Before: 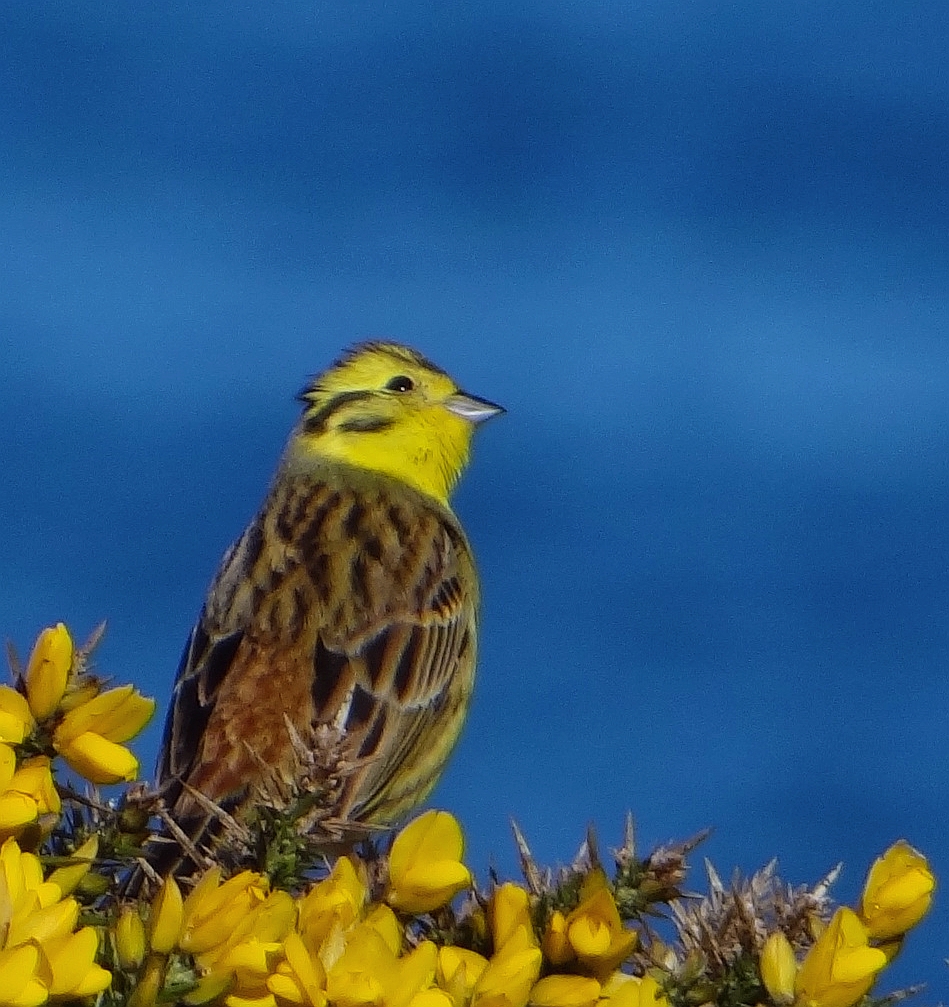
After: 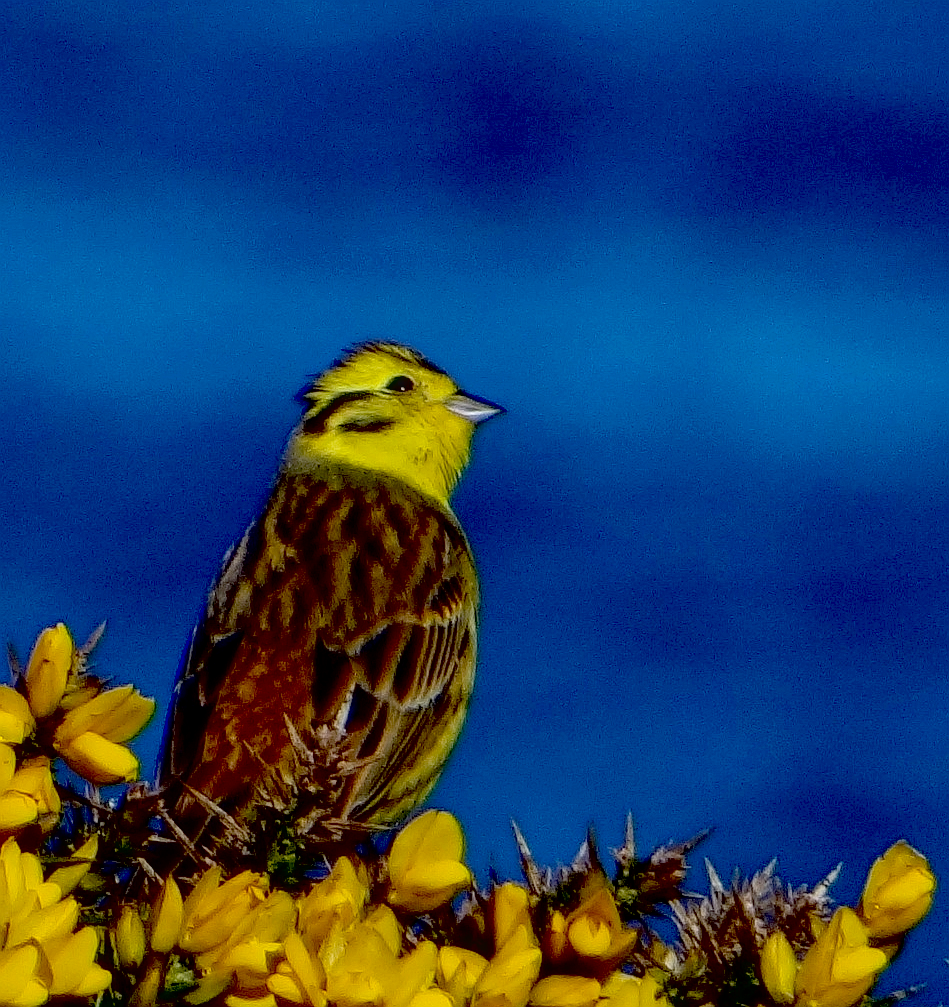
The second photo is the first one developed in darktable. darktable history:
local contrast: on, module defaults
exposure: black level correction 0.055, exposure -0.033 EV, compensate exposure bias true, compensate highlight preservation false
tone curve: color space Lab, linked channels, preserve colors none
